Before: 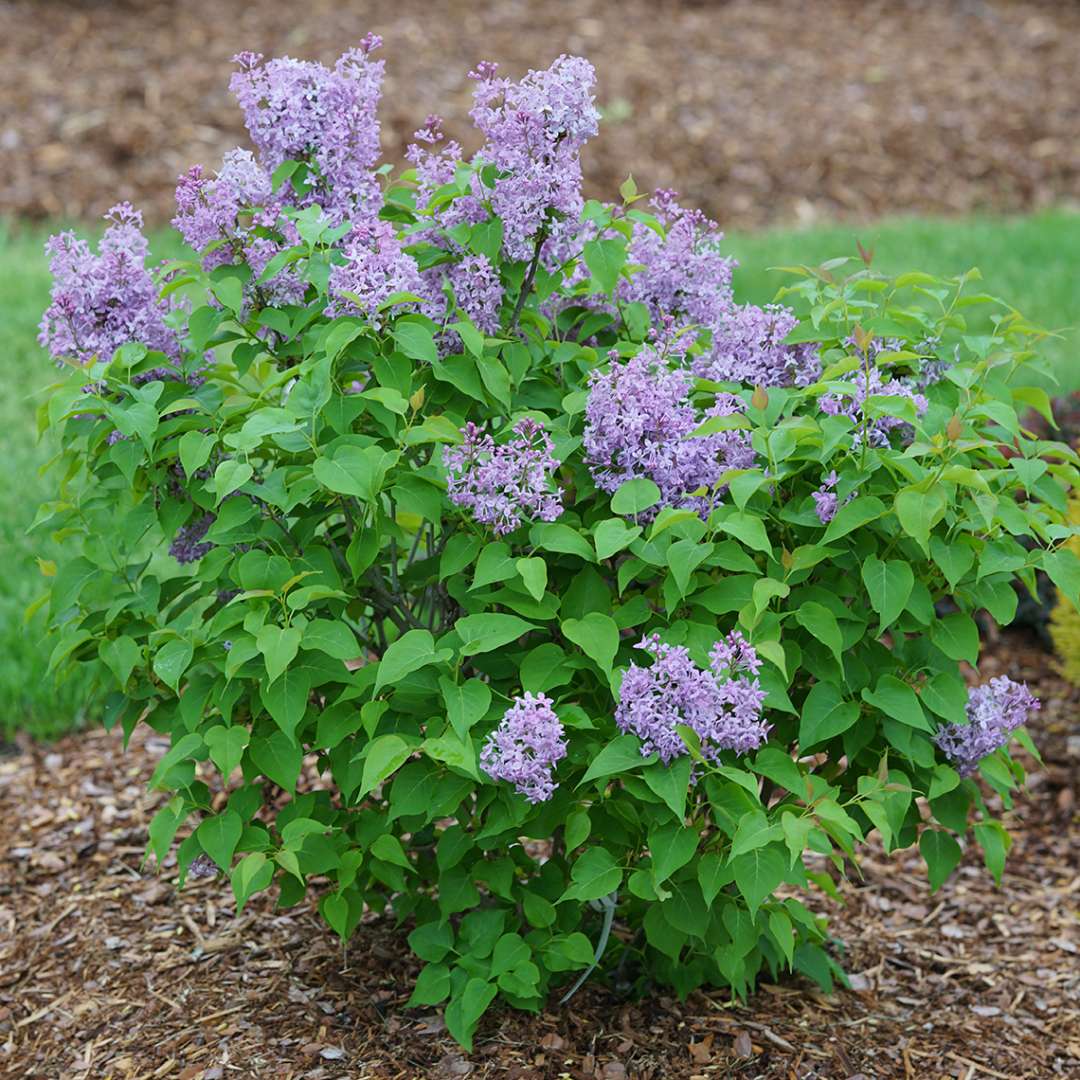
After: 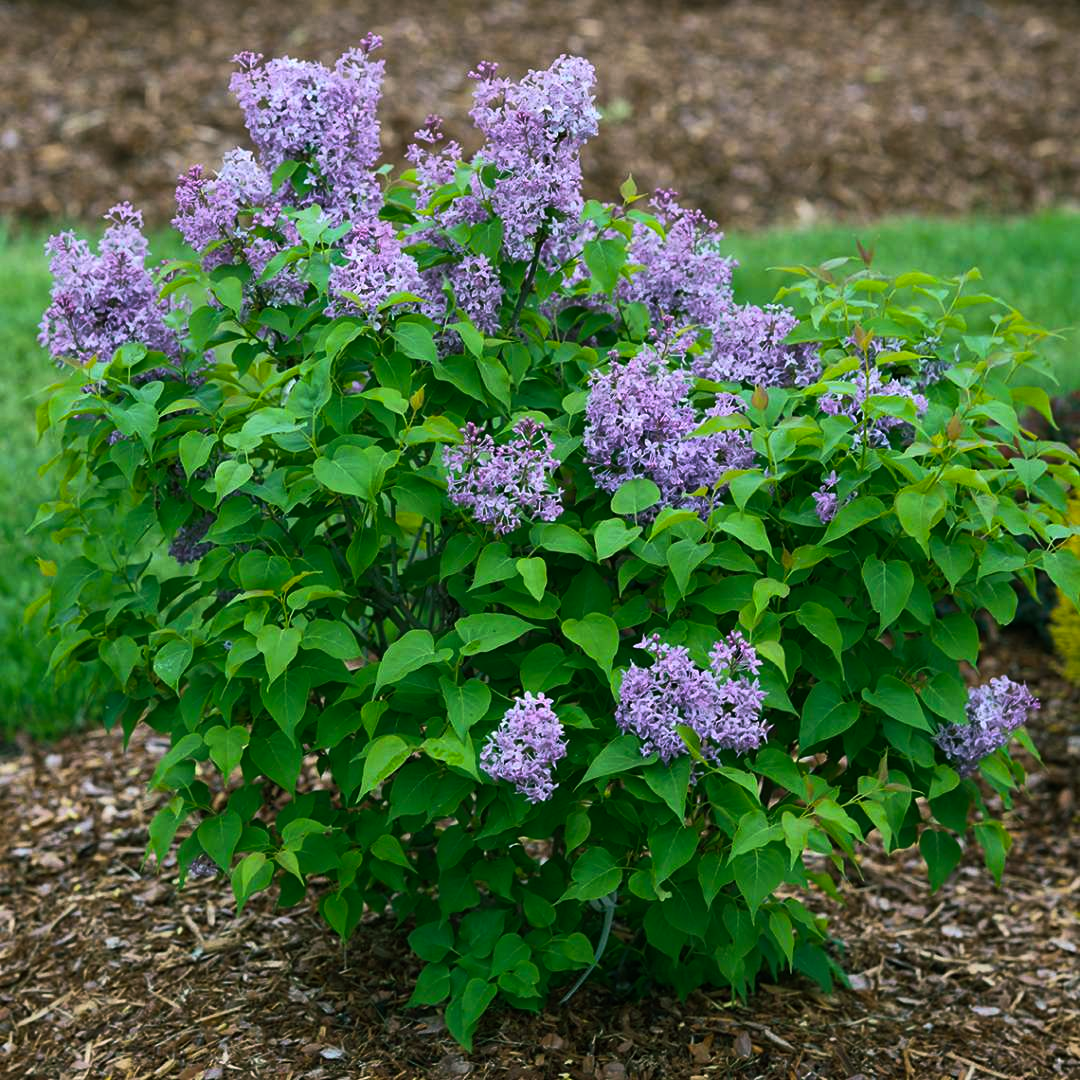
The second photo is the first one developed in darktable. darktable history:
color balance rgb: shadows lift › chroma 11.677%, shadows lift › hue 132.2°, perceptual saturation grading › global saturation 0.238%, perceptual brilliance grading › highlights 3.404%, perceptual brilliance grading › mid-tones -18.858%, perceptual brilliance grading › shadows -40.86%, global vibrance 50.155%
